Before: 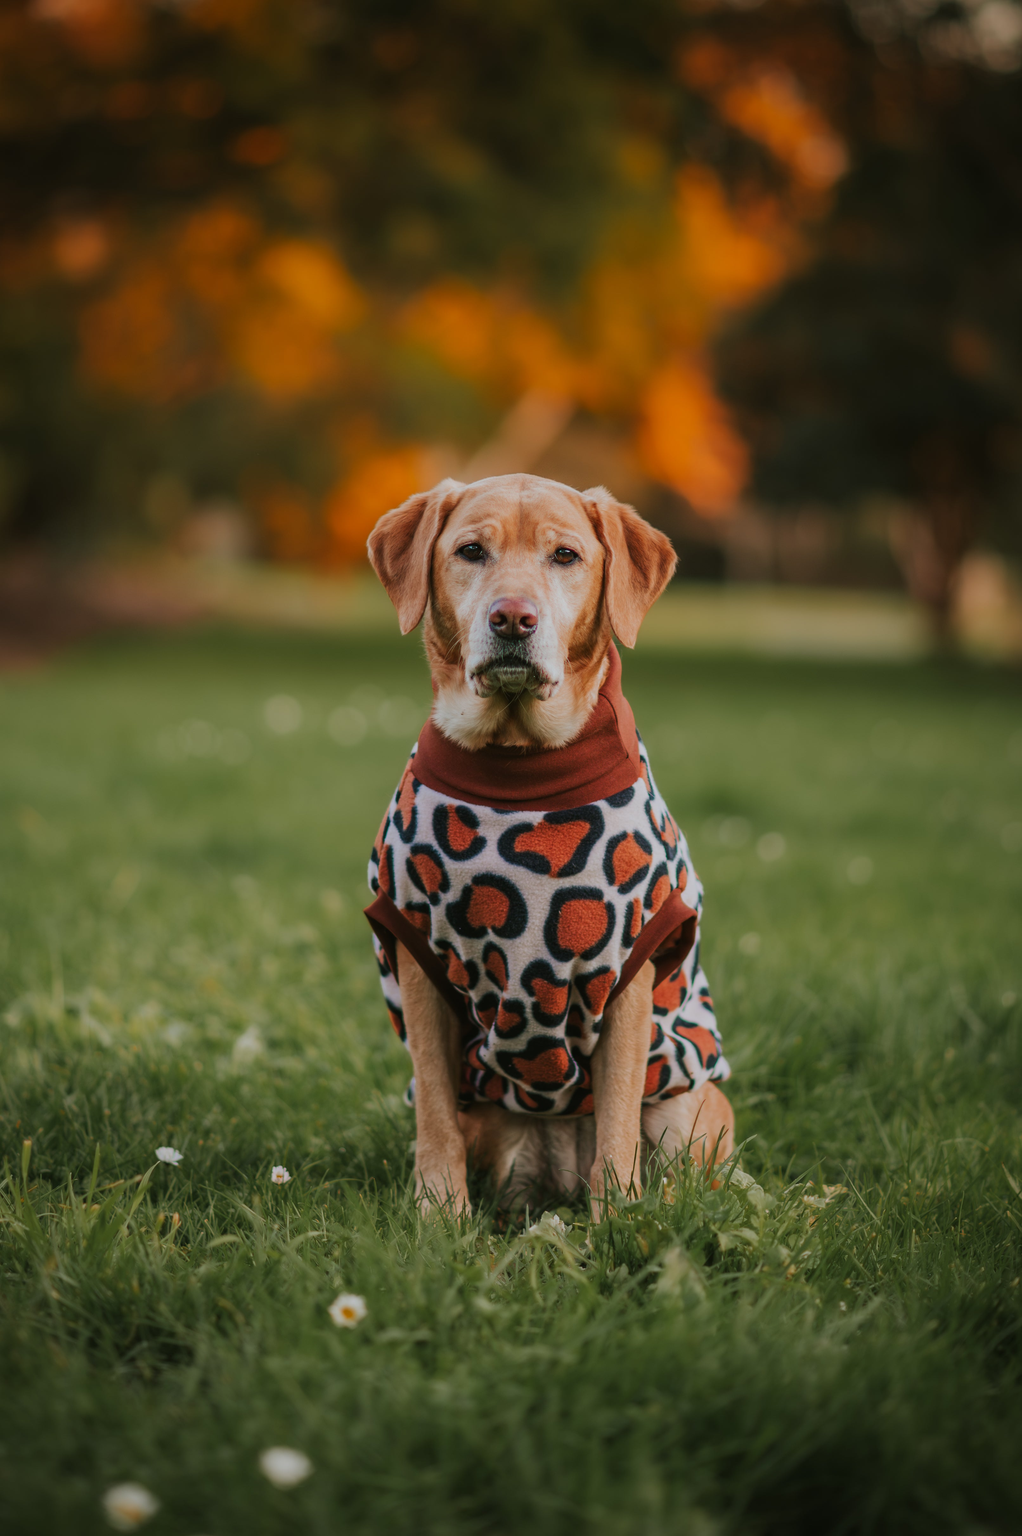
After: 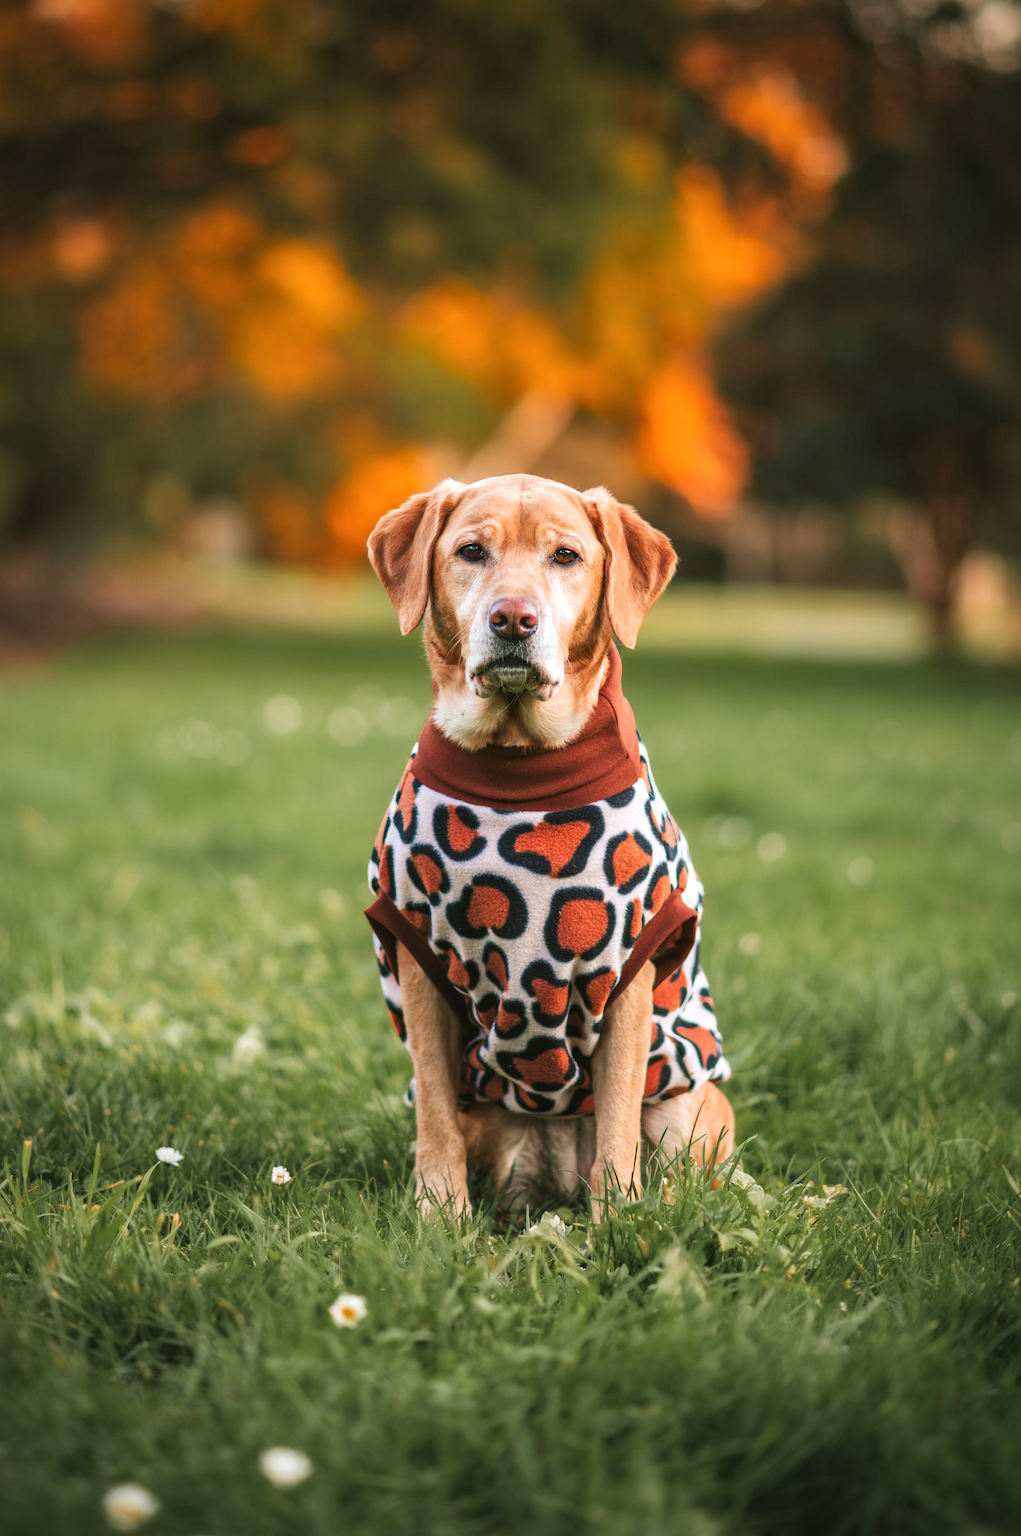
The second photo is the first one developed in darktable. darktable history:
exposure: black level correction -0.001, exposure 0.9 EV, compensate exposure bias true, compensate highlight preservation false
local contrast: mode bilateral grid, contrast 20, coarseness 50, detail 120%, midtone range 0.2
